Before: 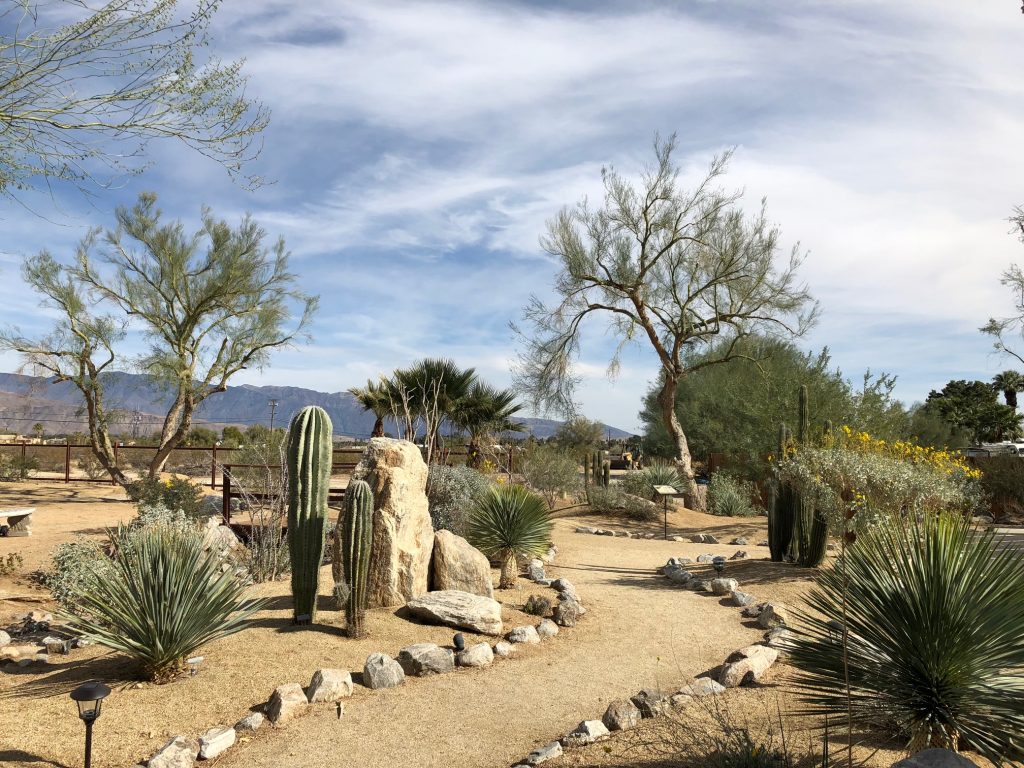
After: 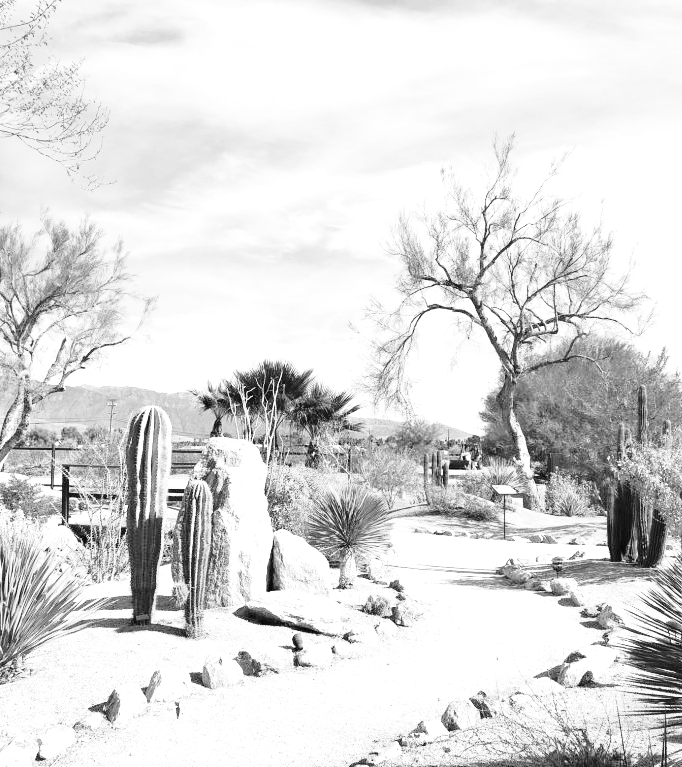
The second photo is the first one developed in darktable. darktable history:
tone equalizer: on, module defaults
monochrome: size 1
exposure: black level correction 0, exposure 1.45 EV, compensate exposure bias true, compensate highlight preservation false
crop and rotate: left 15.754%, right 17.579%
base curve: curves: ch0 [(0, 0) (0.028, 0.03) (0.121, 0.232) (0.46, 0.748) (0.859, 0.968) (1, 1)], preserve colors none
graduated density: hue 238.83°, saturation 50%
color correction: highlights a* -20.08, highlights b* 9.8, shadows a* -20.4, shadows b* -10.76
